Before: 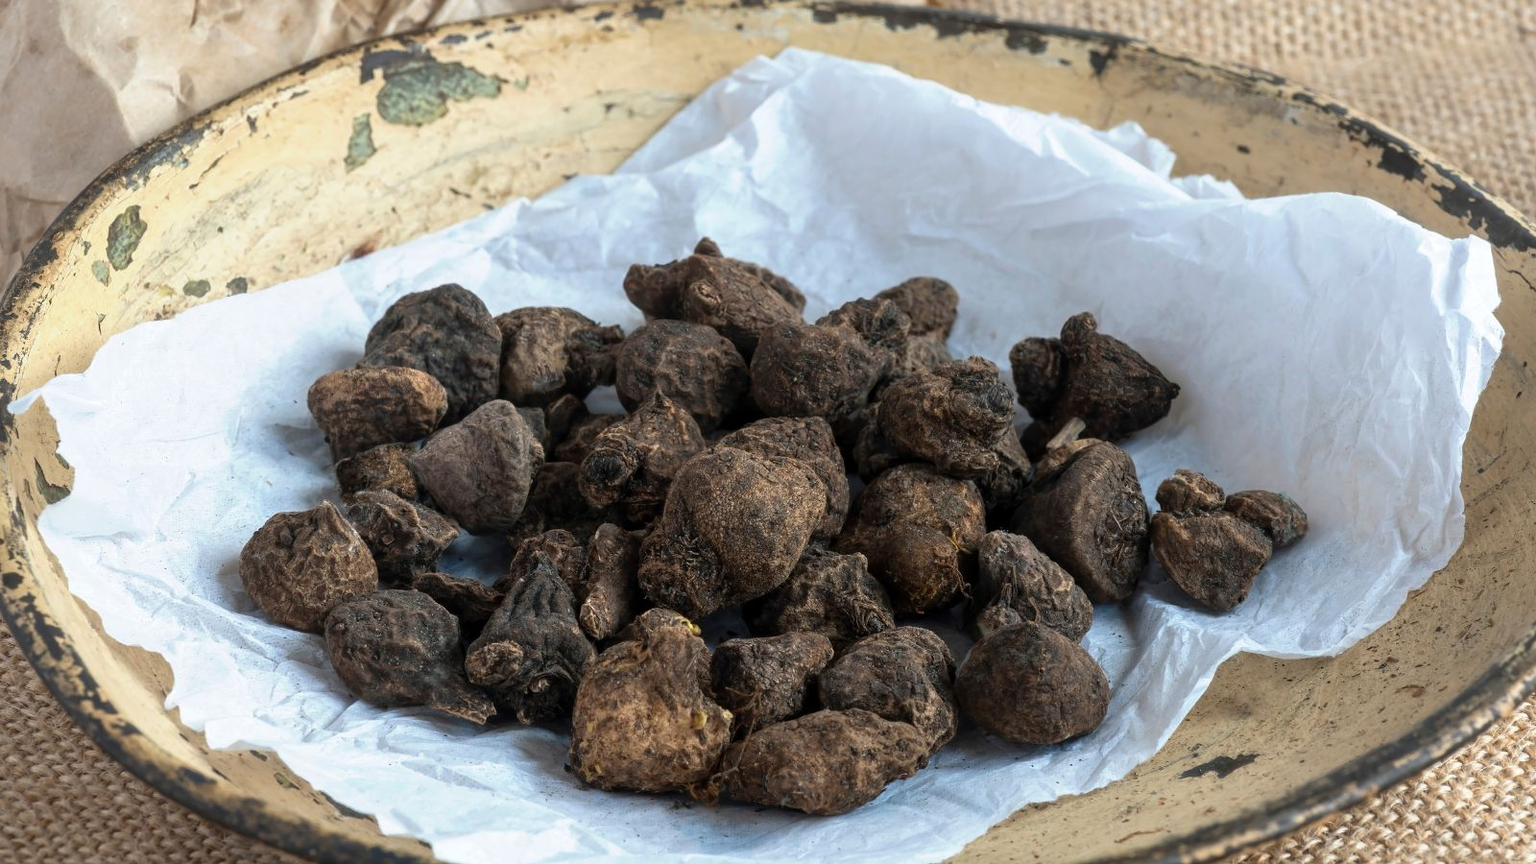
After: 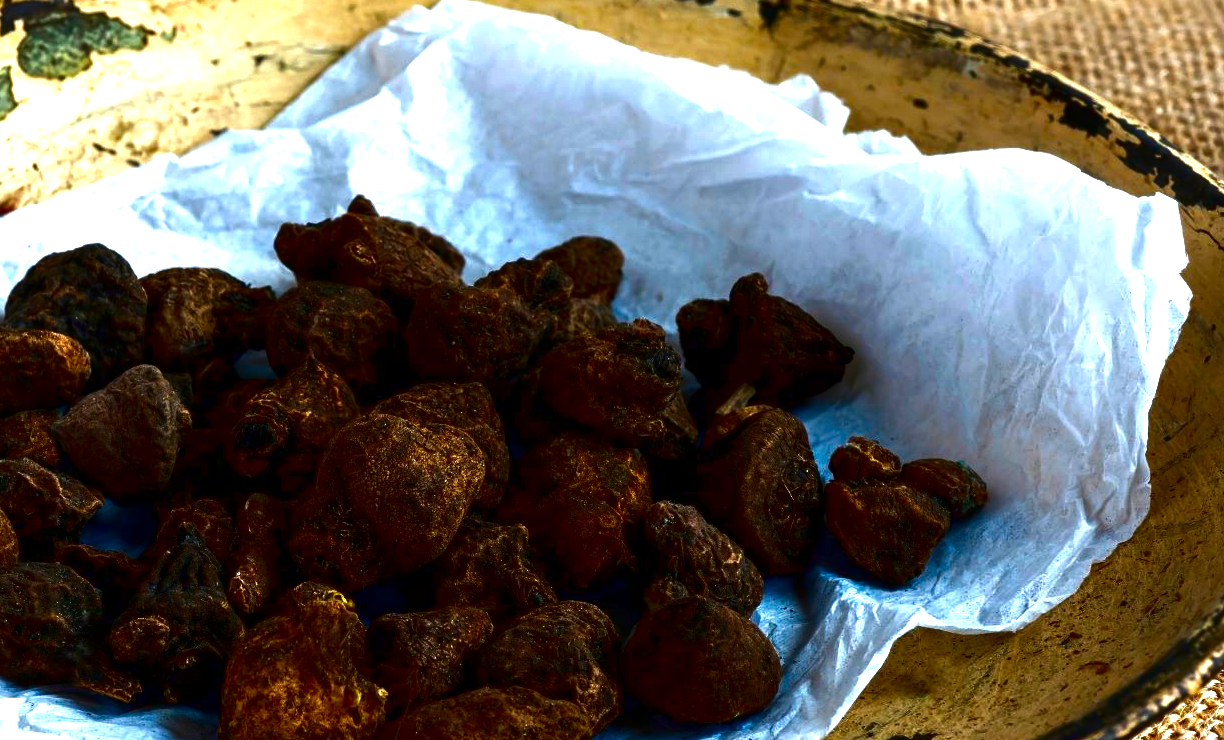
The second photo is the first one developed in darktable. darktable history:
crop: left 23.498%, top 5.817%, bottom 11.868%
exposure: exposure 0.641 EV, compensate exposure bias true, compensate highlight preservation false
contrast brightness saturation: brightness -0.991, saturation 0.994
